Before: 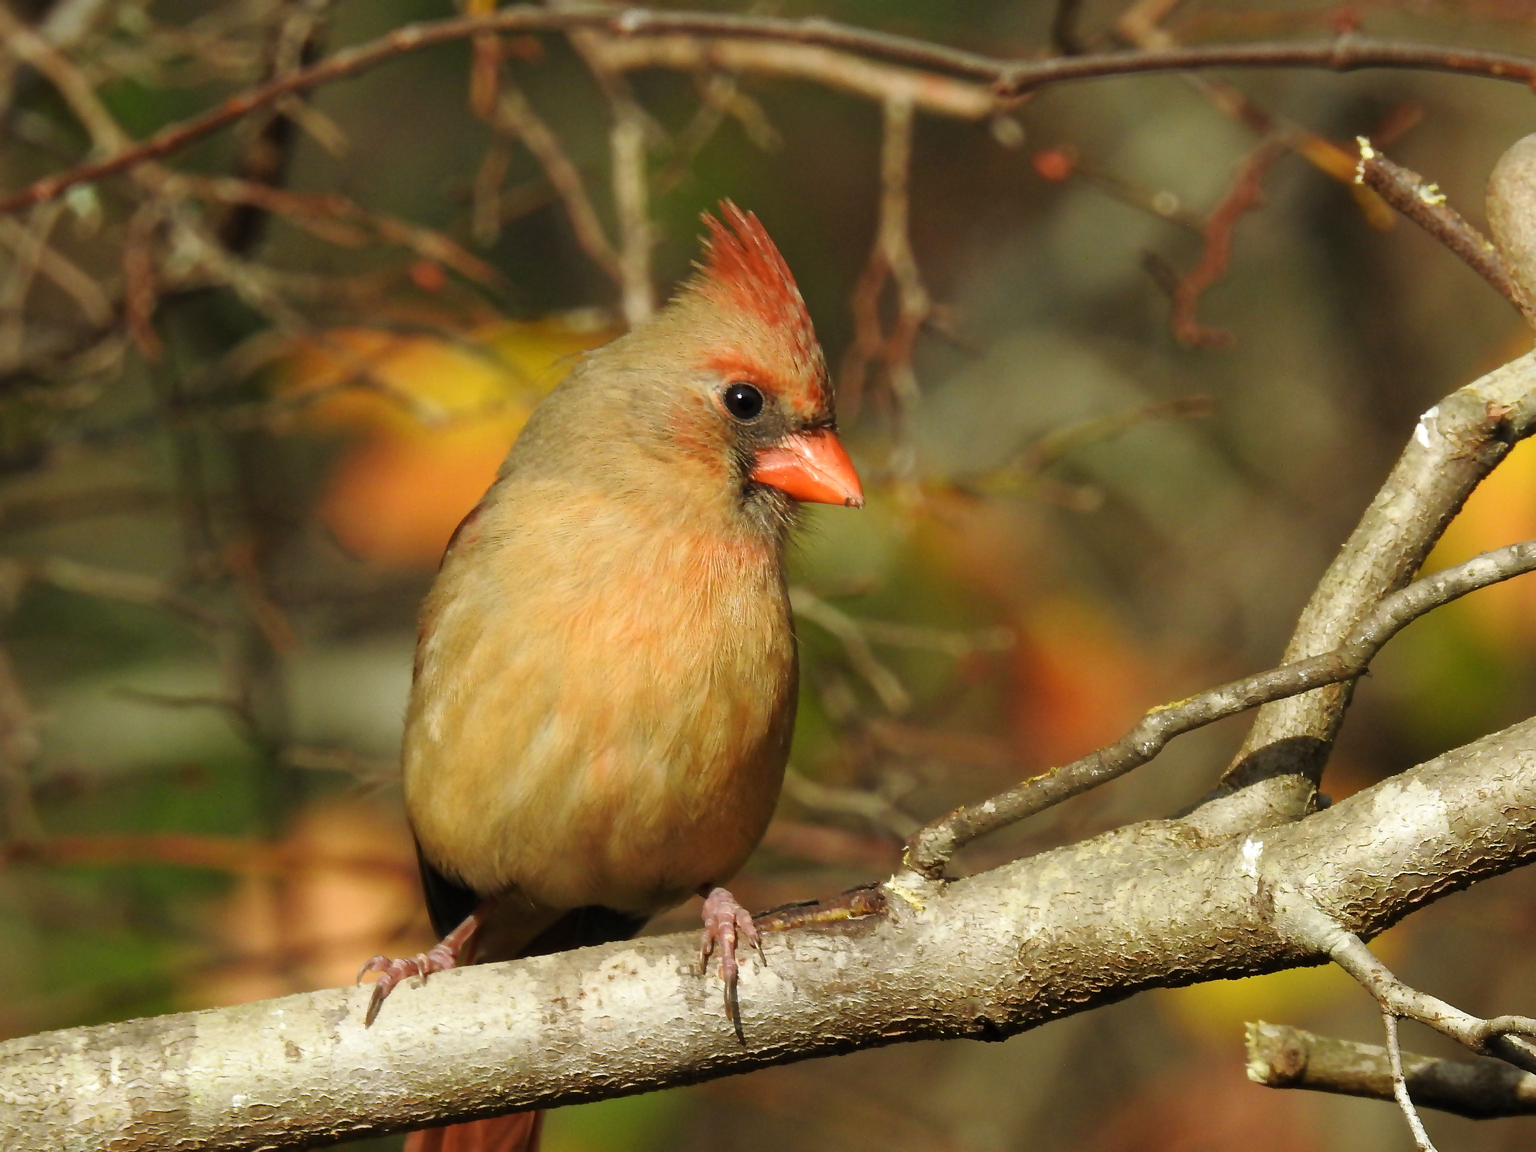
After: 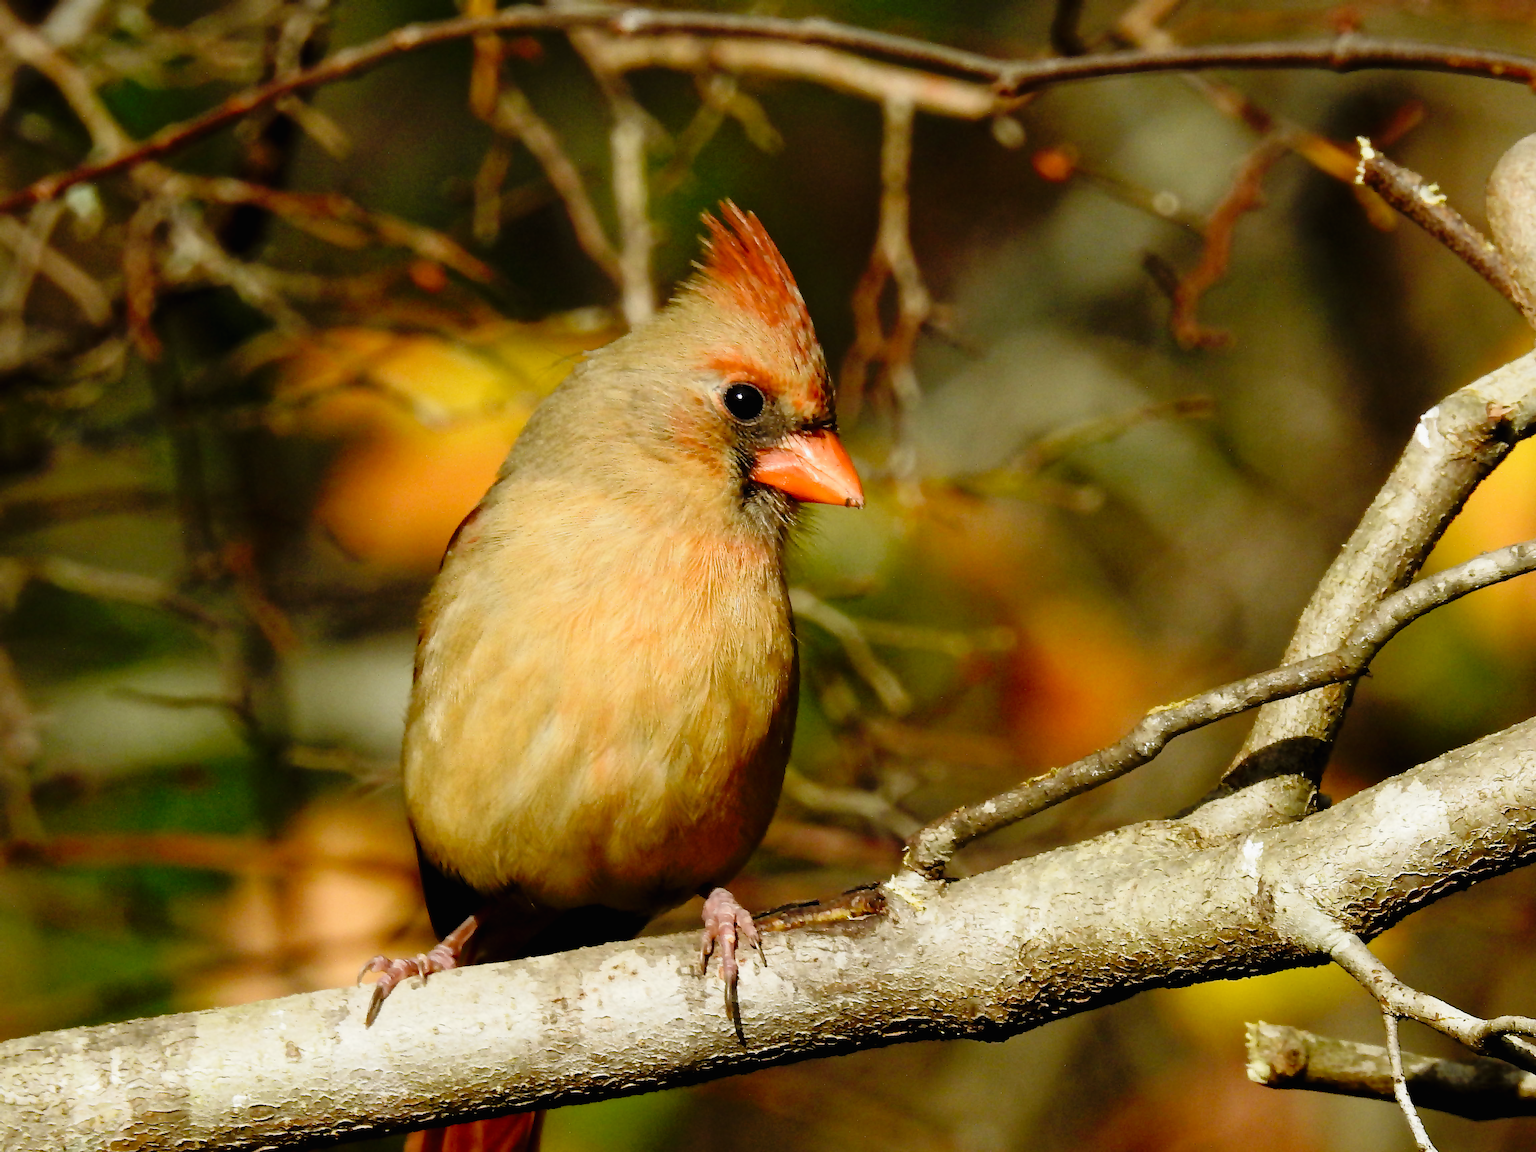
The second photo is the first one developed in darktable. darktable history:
exposure: black level correction 0.01, compensate highlight preservation false
tone equalizer: -8 EV -0.454 EV, -7 EV -0.407 EV, -6 EV -0.357 EV, -5 EV -0.189 EV, -3 EV 0.195 EV, -2 EV 0.347 EV, -1 EV 0.388 EV, +0 EV 0.424 EV, edges refinement/feathering 500, mask exposure compensation -1.57 EV, preserve details no
tone curve: curves: ch0 [(0, 0.009) (0.105, 0.054) (0.195, 0.132) (0.289, 0.278) (0.384, 0.391) (0.513, 0.53) (0.66, 0.667) (0.895, 0.863) (1, 0.919)]; ch1 [(0, 0) (0.161, 0.092) (0.35, 0.33) (0.403, 0.395) (0.456, 0.469) (0.502, 0.499) (0.519, 0.514) (0.576, 0.584) (0.642, 0.658) (0.701, 0.742) (1, 0.942)]; ch2 [(0, 0) (0.371, 0.362) (0.437, 0.437) (0.501, 0.5) (0.53, 0.528) (0.569, 0.564) (0.619, 0.58) (0.883, 0.752) (1, 0.929)], preserve colors none
